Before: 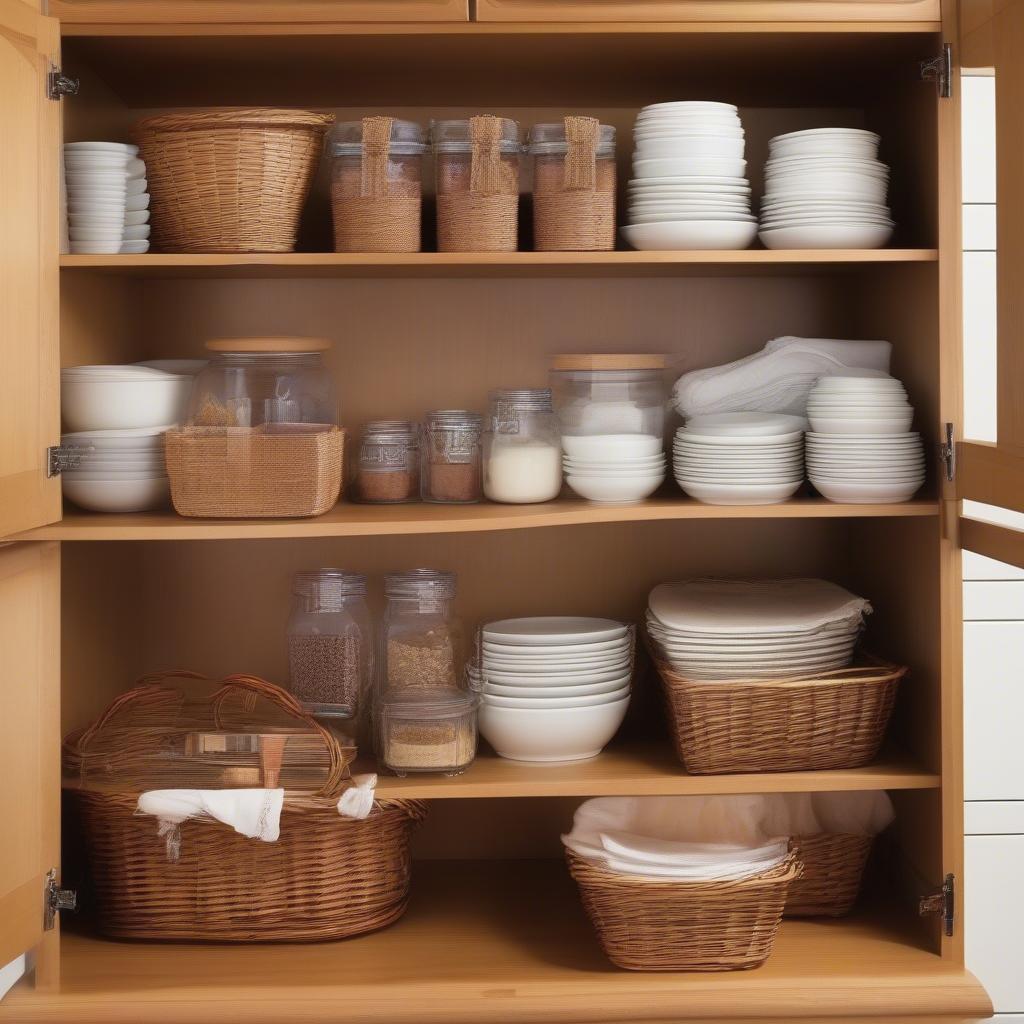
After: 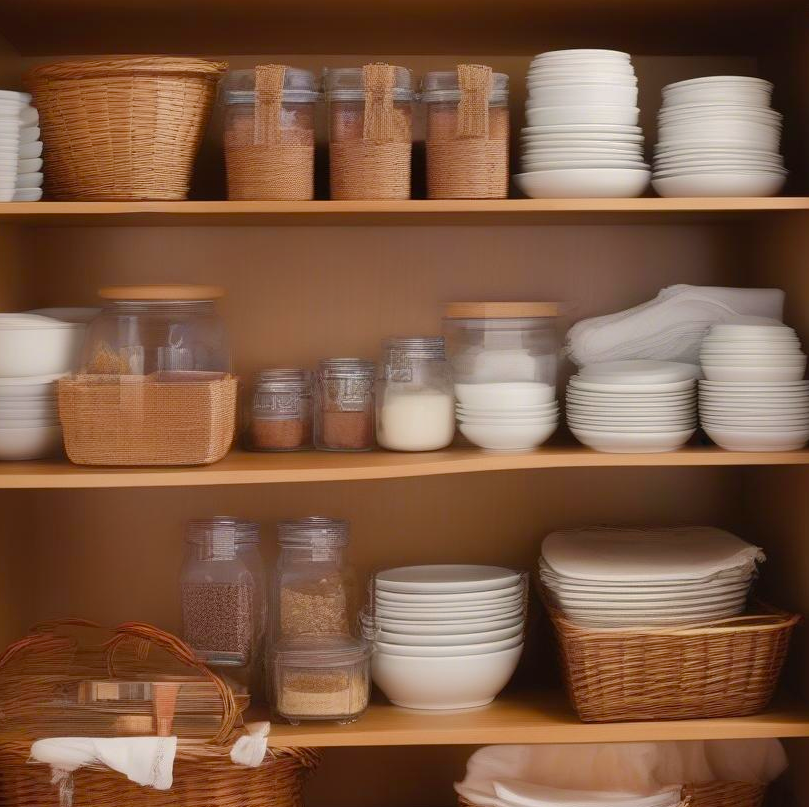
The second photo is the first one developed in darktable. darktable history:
color balance rgb: highlights gain › chroma 1.106%, highlights gain › hue 60.07°, perceptual saturation grading › global saturation -0.025%, perceptual saturation grading › highlights -19.782%, perceptual saturation grading › shadows 19.804%
contrast brightness saturation: saturation 0.18
crop and rotate: left 10.514%, top 5.114%, right 10.46%, bottom 16.032%
shadows and highlights: shadows 30.06
